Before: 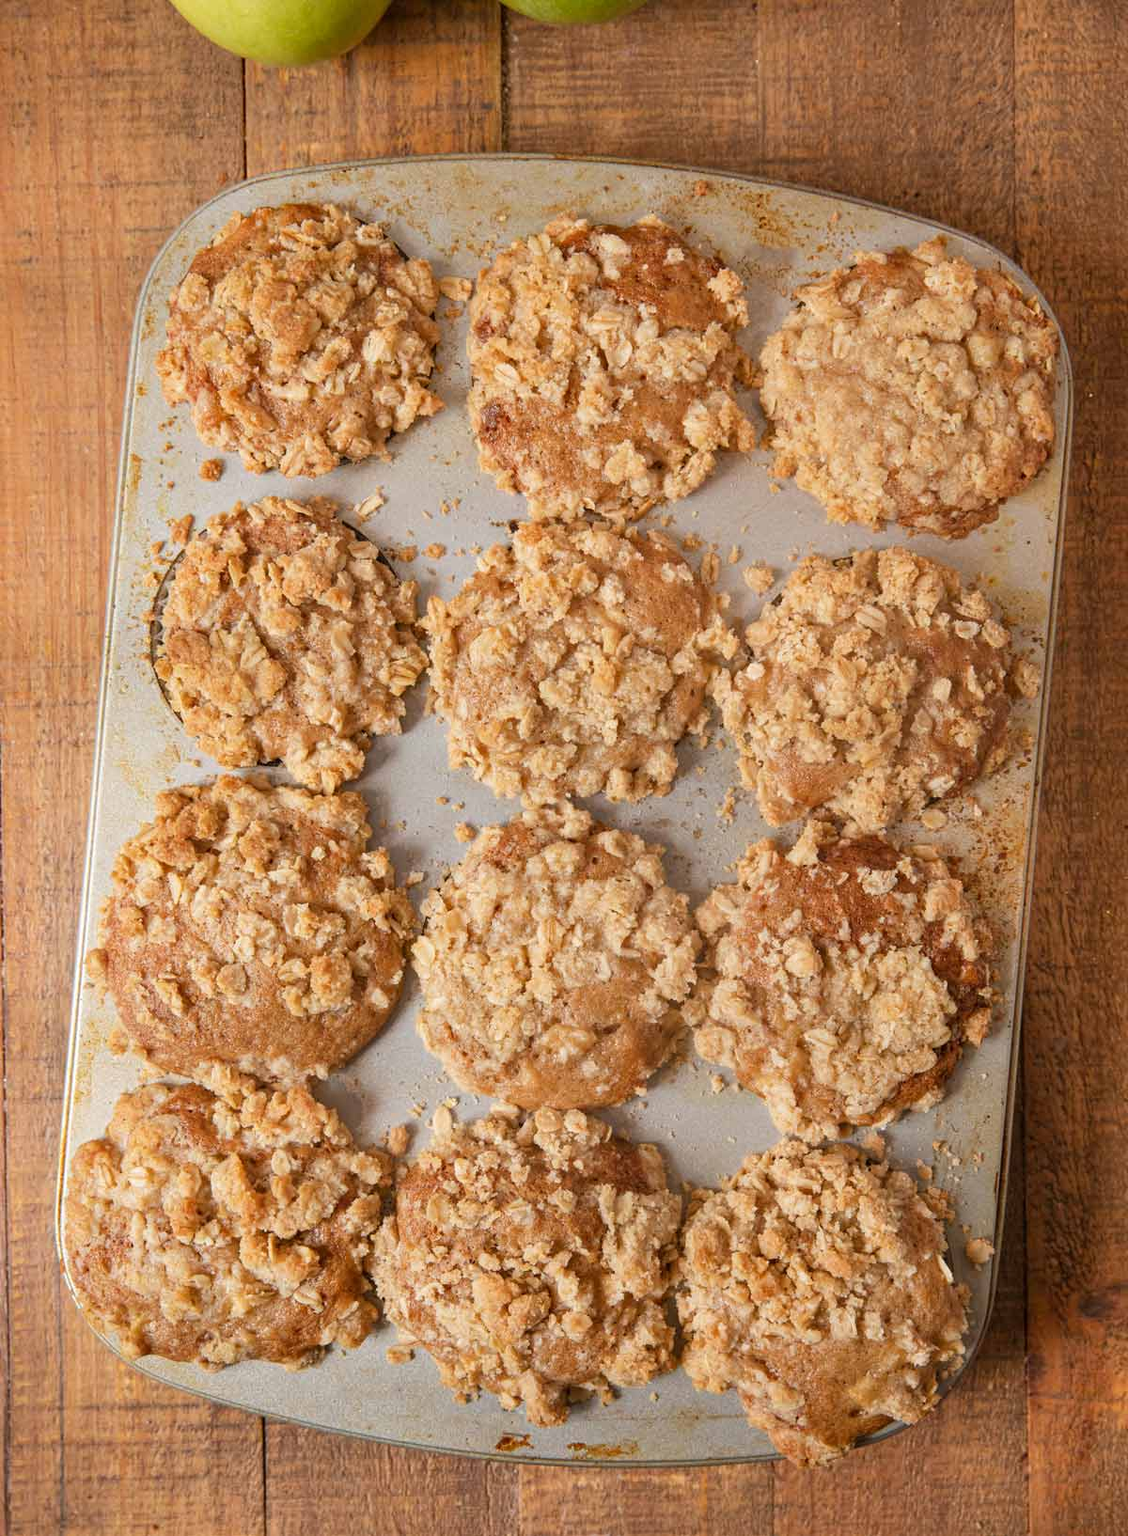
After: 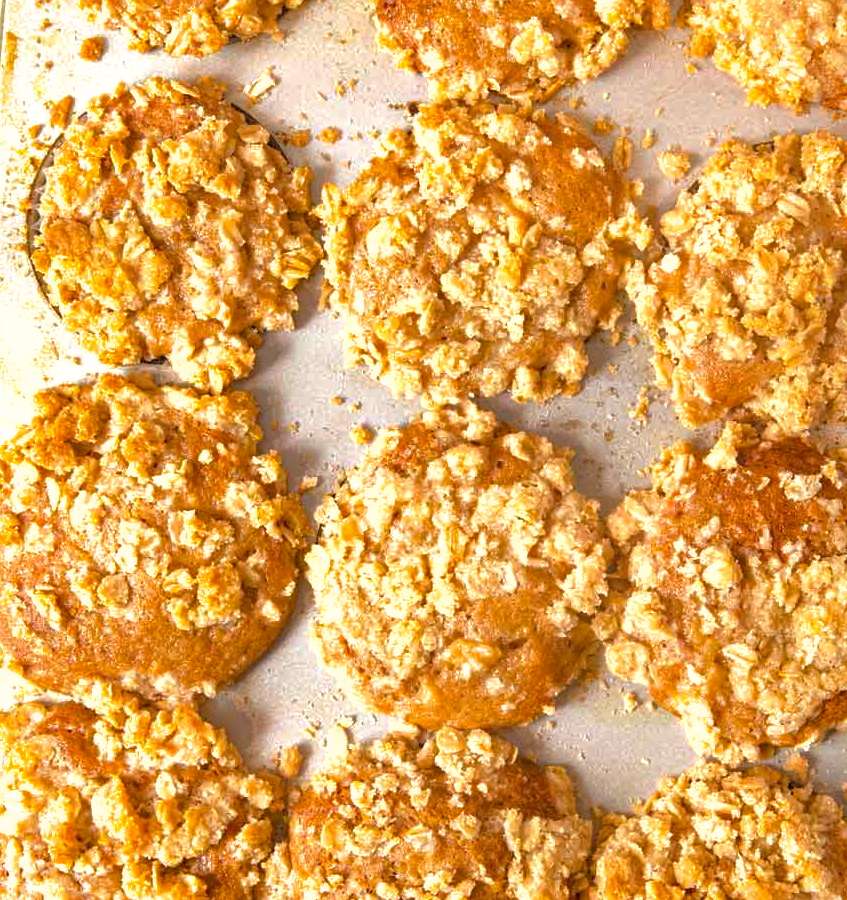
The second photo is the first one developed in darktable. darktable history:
crop: left 11.088%, top 27.611%, right 18.256%, bottom 17.255%
color balance rgb: perceptual saturation grading › global saturation 19.605%, perceptual brilliance grading › global brilliance 25.186%
shadows and highlights: on, module defaults
